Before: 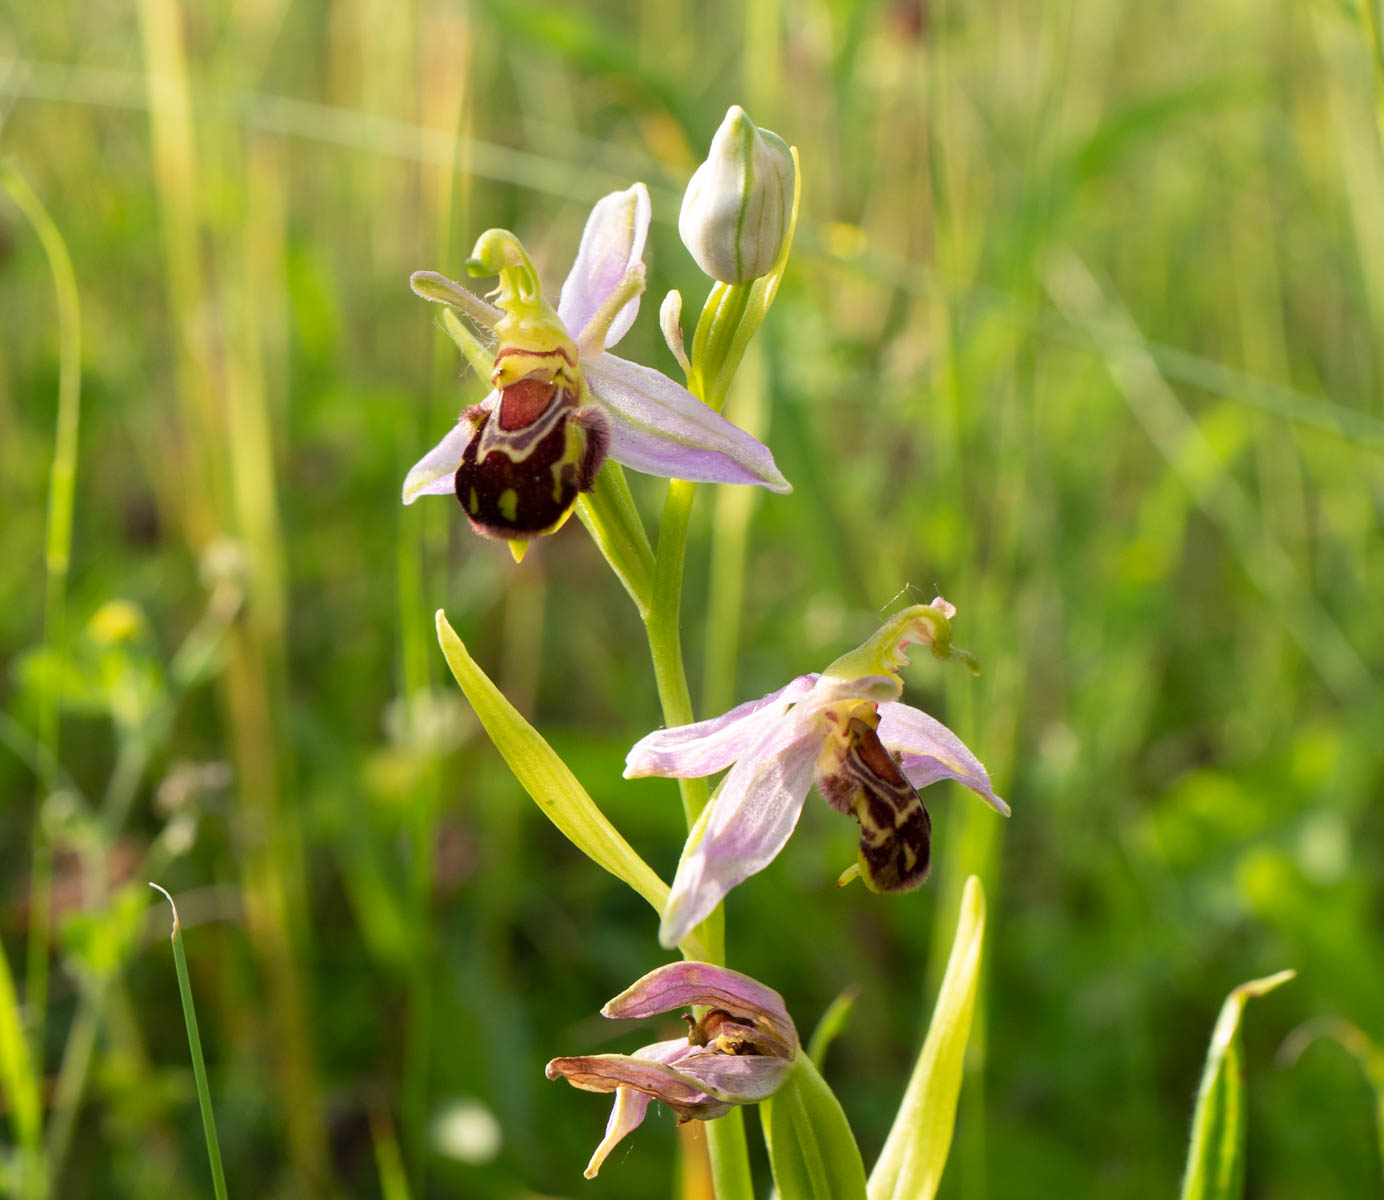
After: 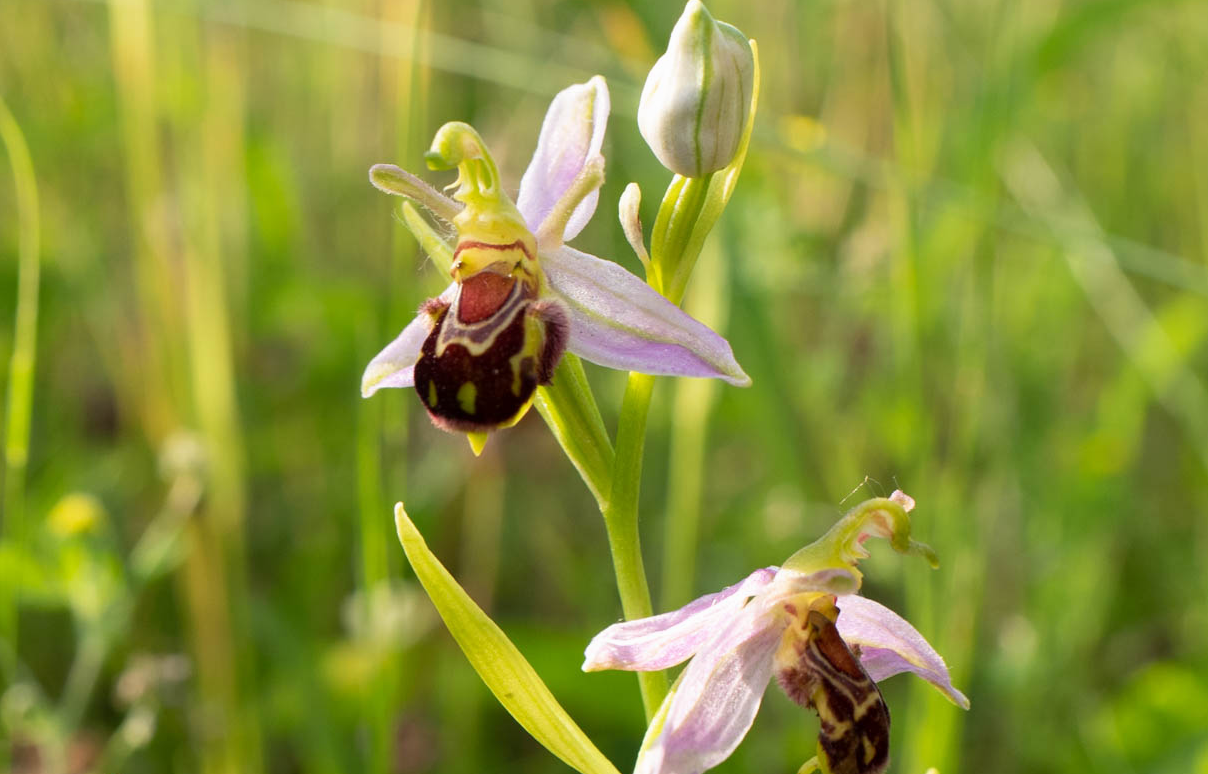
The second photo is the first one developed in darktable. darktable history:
exposure: exposure -0.021 EV, compensate highlight preservation false
crop: left 3.015%, top 8.969%, right 9.647%, bottom 26.457%
